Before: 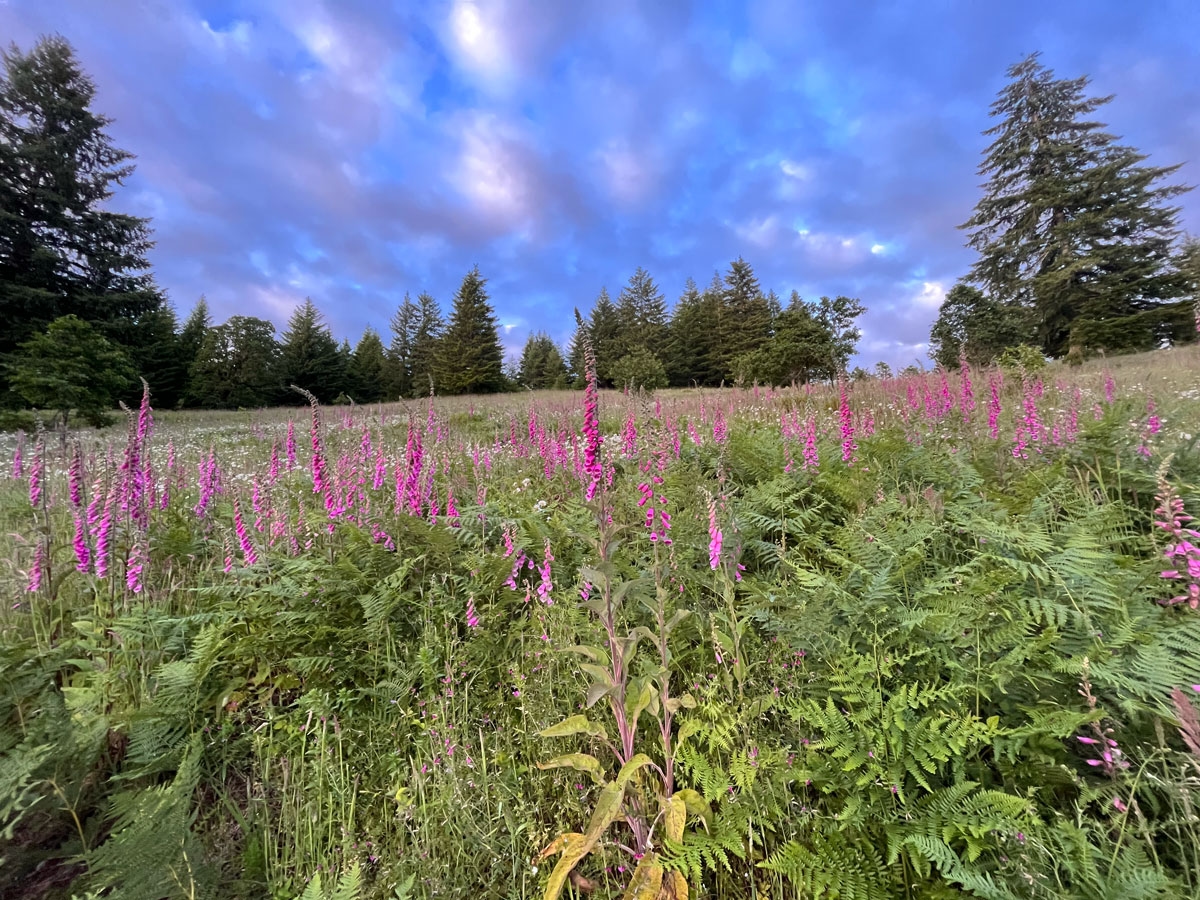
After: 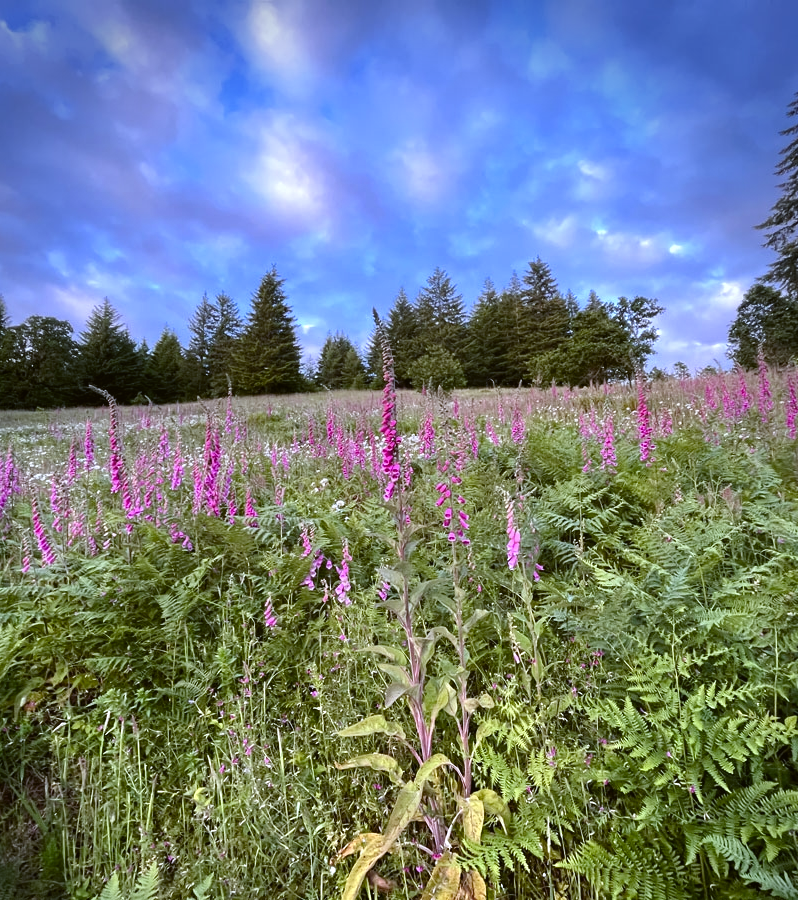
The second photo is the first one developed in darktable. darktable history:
color balance: lift [1.004, 1.002, 1.002, 0.998], gamma [1, 1.007, 1.002, 0.993], gain [1, 0.977, 1.013, 1.023], contrast -3.64%
color balance rgb: shadows lift › luminance -20%, power › hue 72.24°, highlights gain › luminance 15%, global offset › hue 171.6°, perceptual saturation grading › highlights -30%, perceptual saturation grading › shadows 20%, global vibrance 30%, contrast 10%
white balance: red 0.967, blue 1.119, emerald 0.756
crop: left 16.899%, right 16.556%
vignetting: brightness -0.629, saturation -0.007, center (-0.028, 0.239)
